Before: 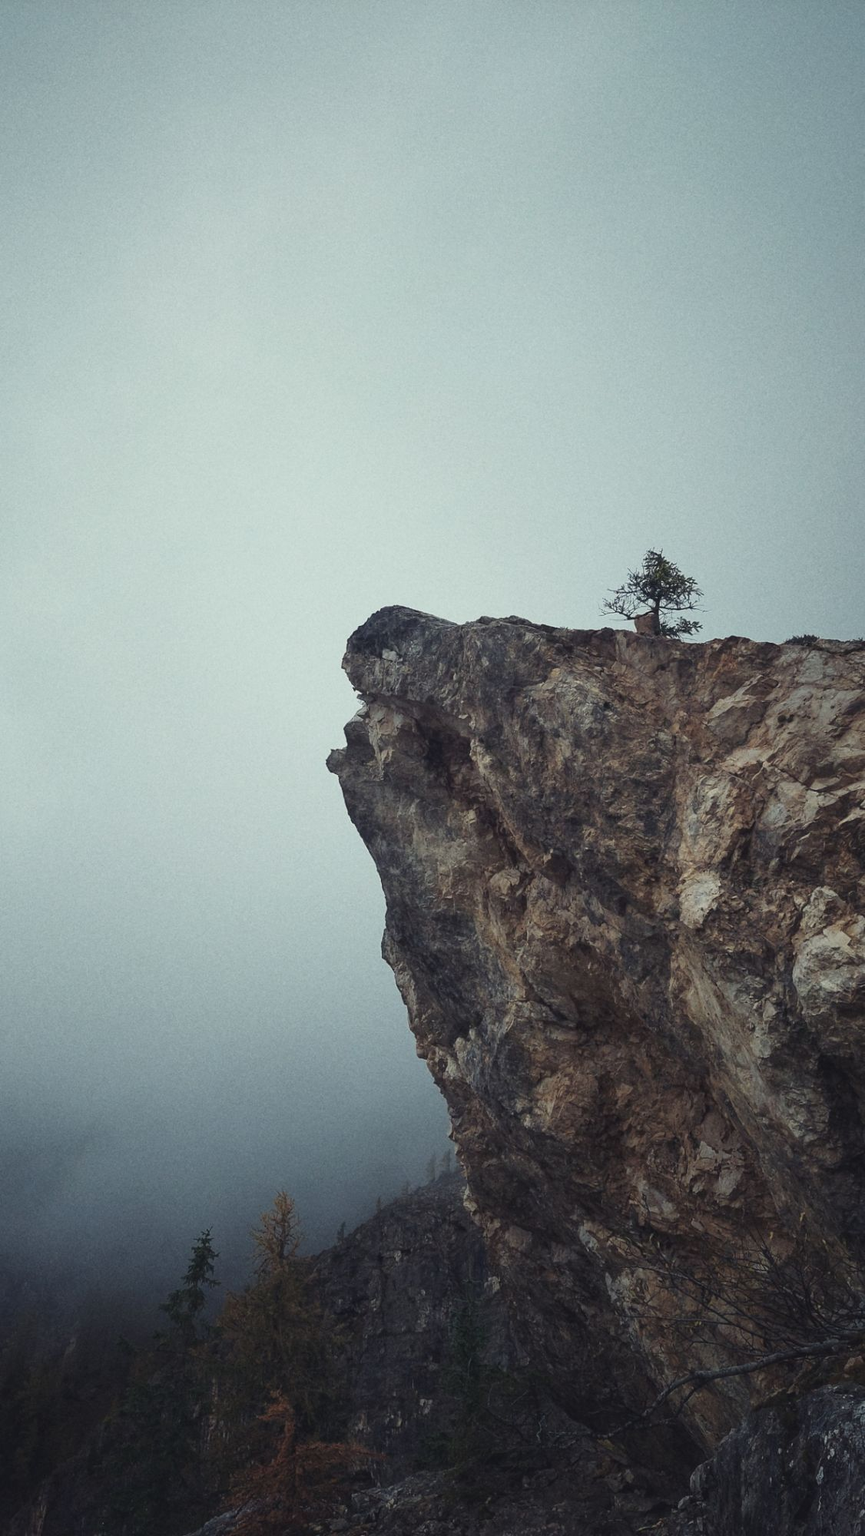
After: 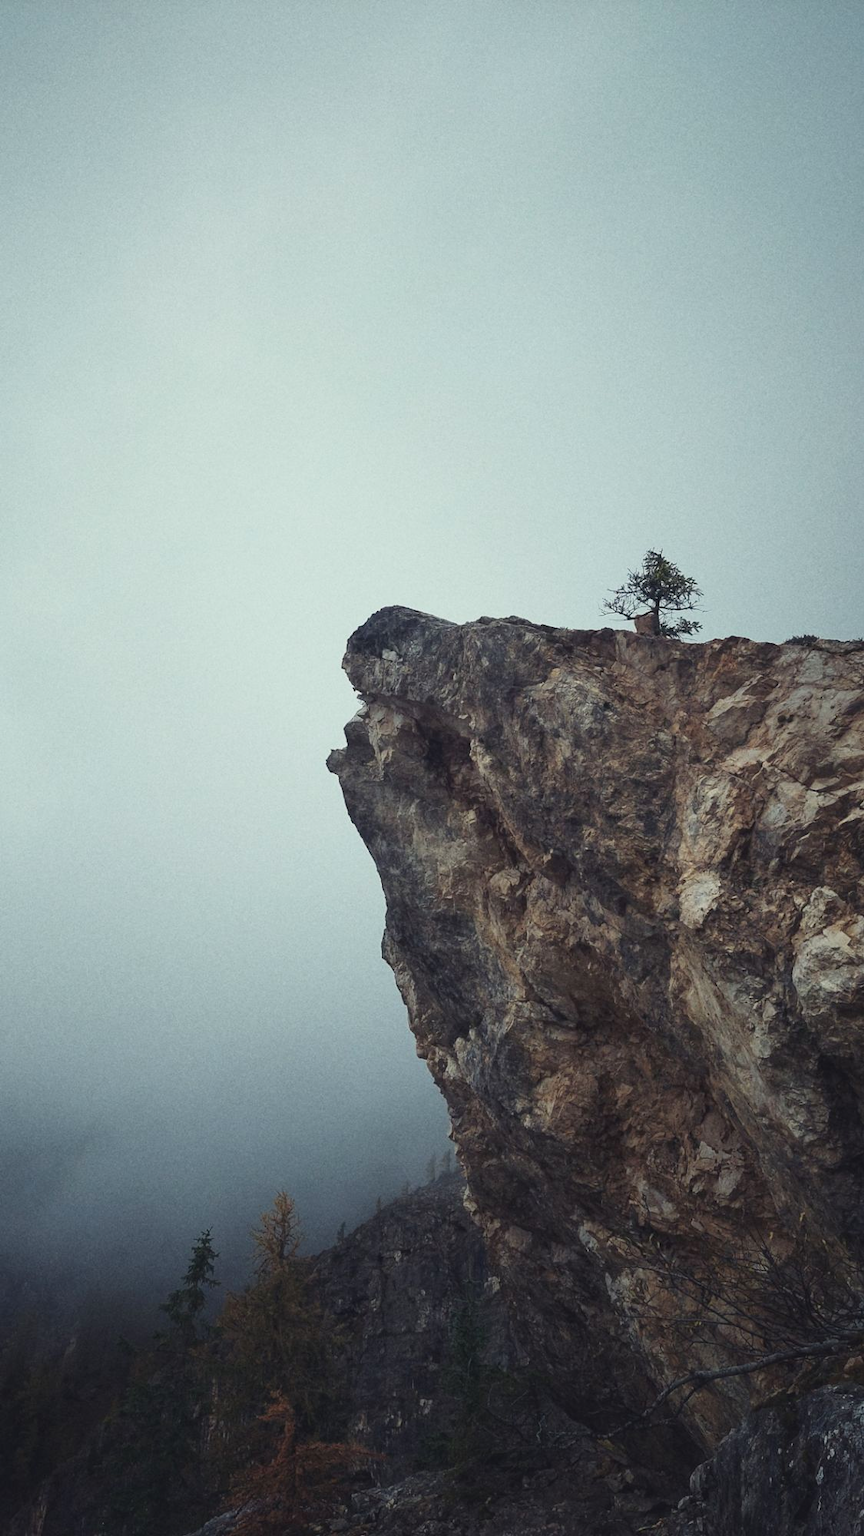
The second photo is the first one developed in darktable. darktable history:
contrast brightness saturation: contrast 0.099, brightness 0.035, saturation 0.089
